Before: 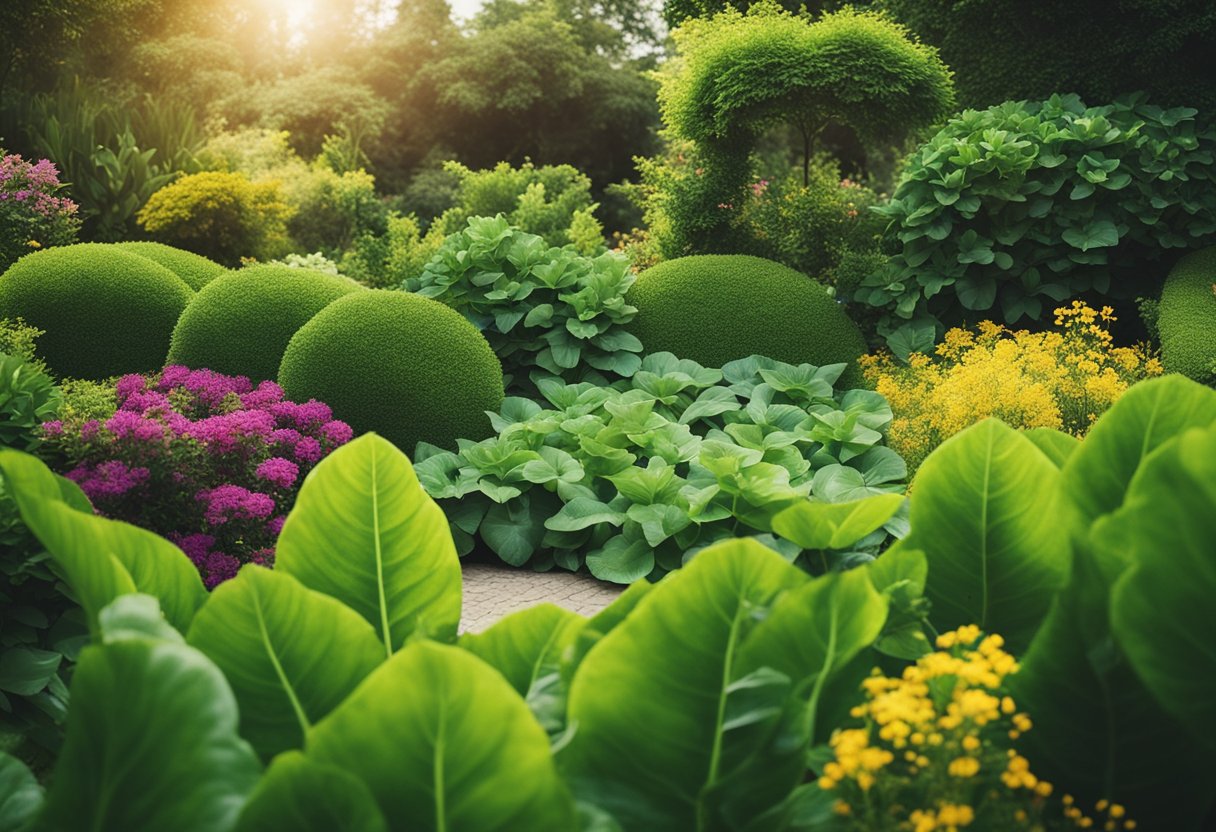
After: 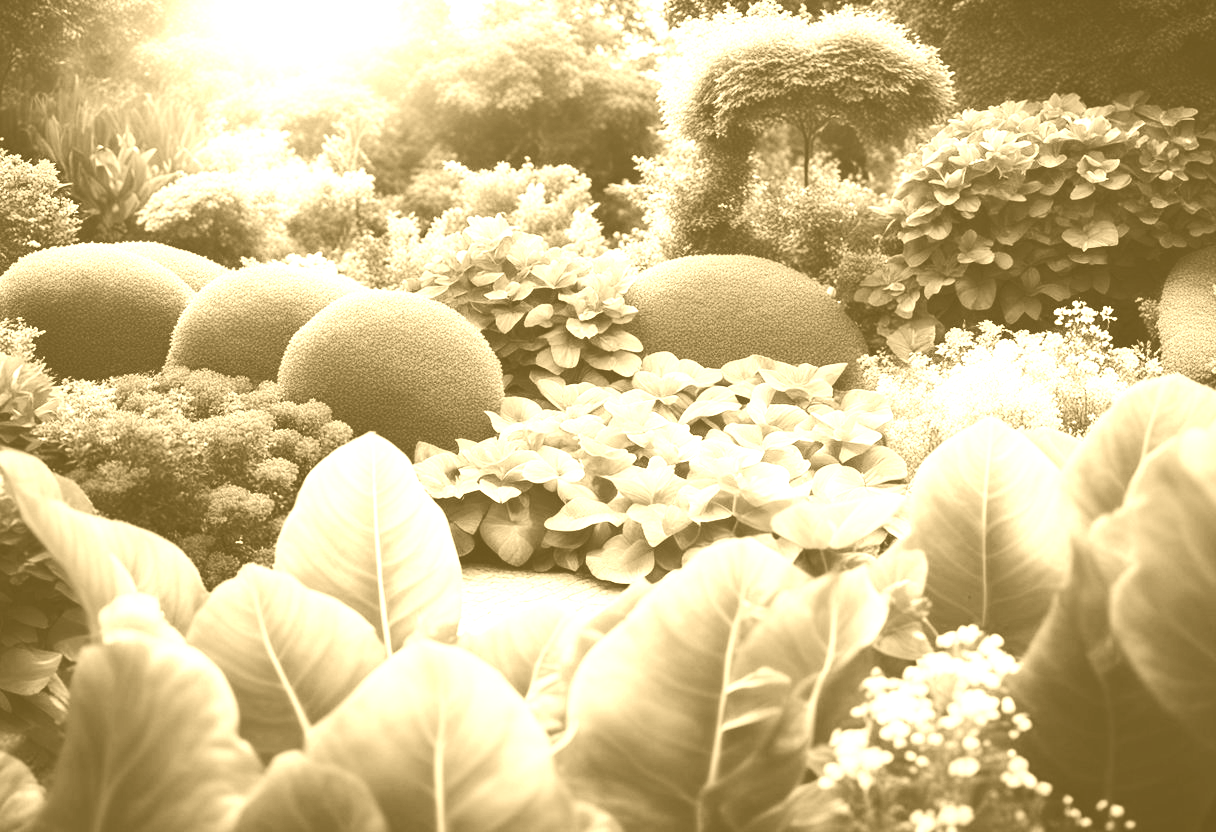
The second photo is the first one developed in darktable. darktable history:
base curve: curves: ch0 [(0, 0) (0.028, 0.03) (0.121, 0.232) (0.46, 0.748) (0.859, 0.968) (1, 1)], preserve colors none
colorize: hue 36°, source mix 100%
sharpen: radius 2.883, amount 0.868, threshold 47.523
